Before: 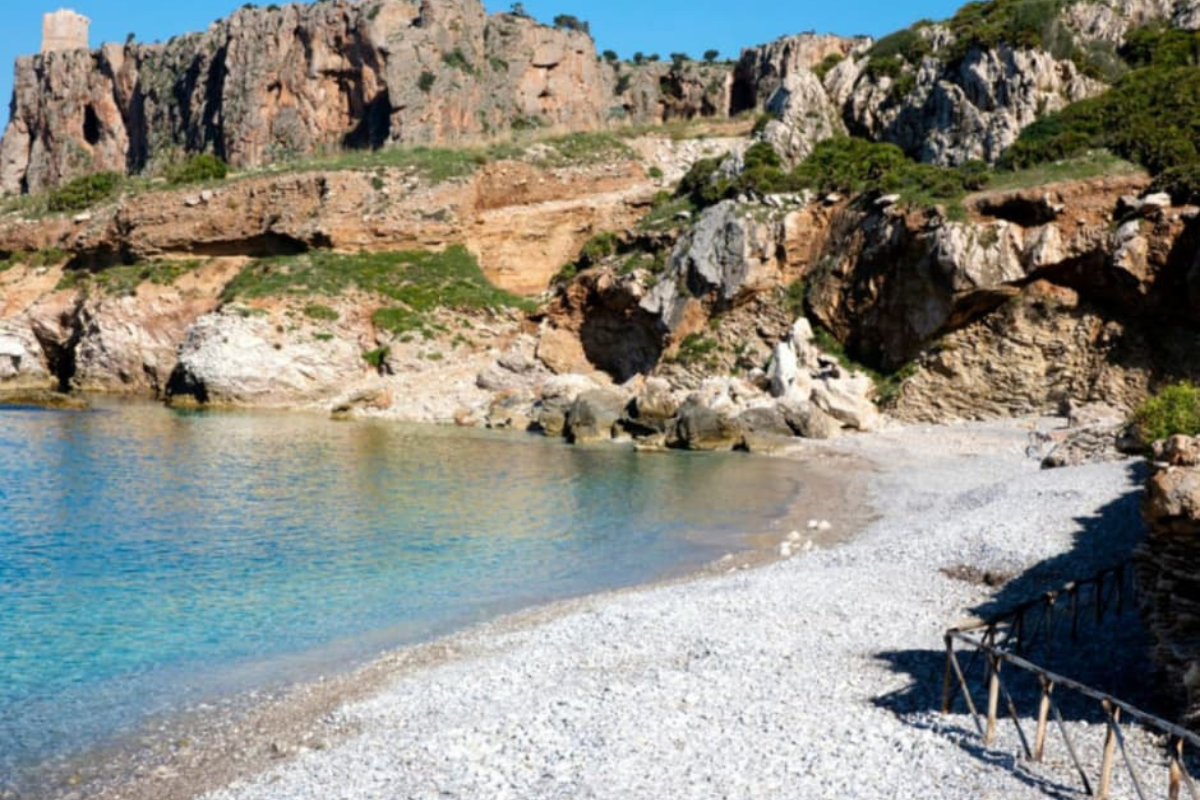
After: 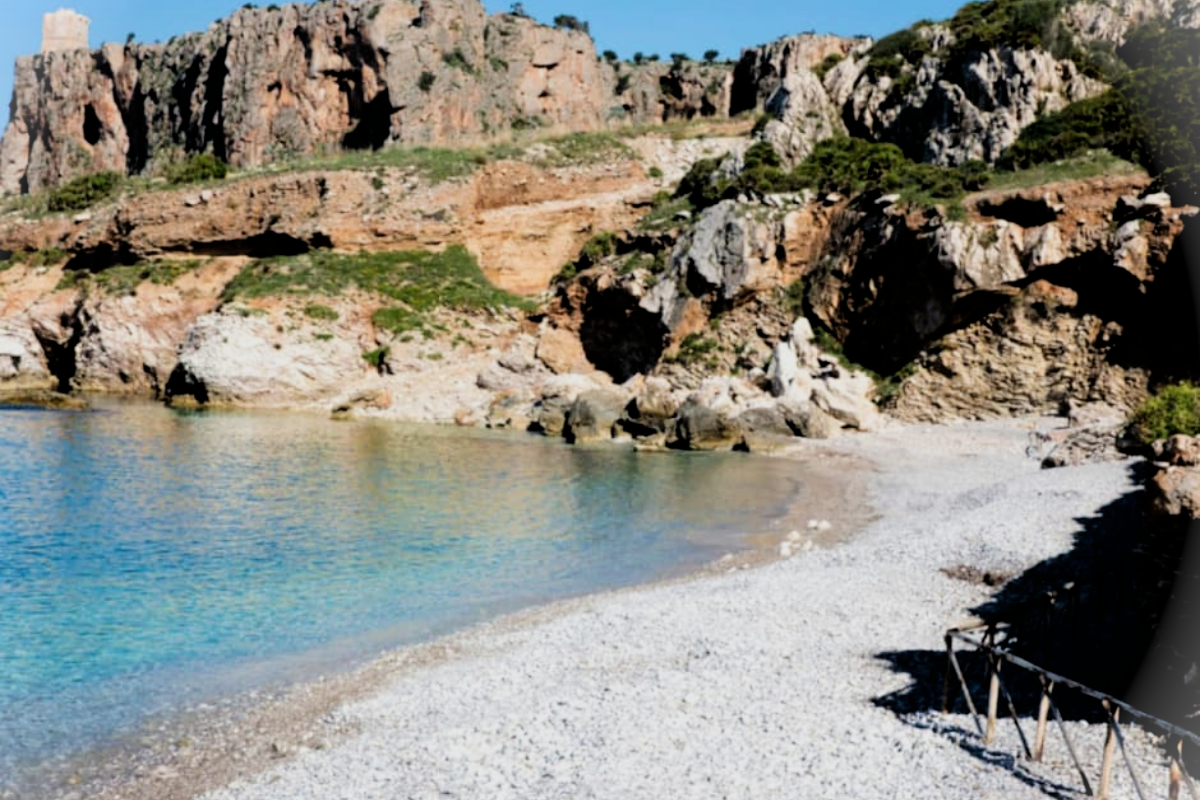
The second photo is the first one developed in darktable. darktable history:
vignetting: fall-off start 100%, brightness 0.3, saturation 0
filmic rgb: black relative exposure -5 EV, white relative exposure 3.5 EV, hardness 3.19, contrast 1.2, highlights saturation mix -50%
